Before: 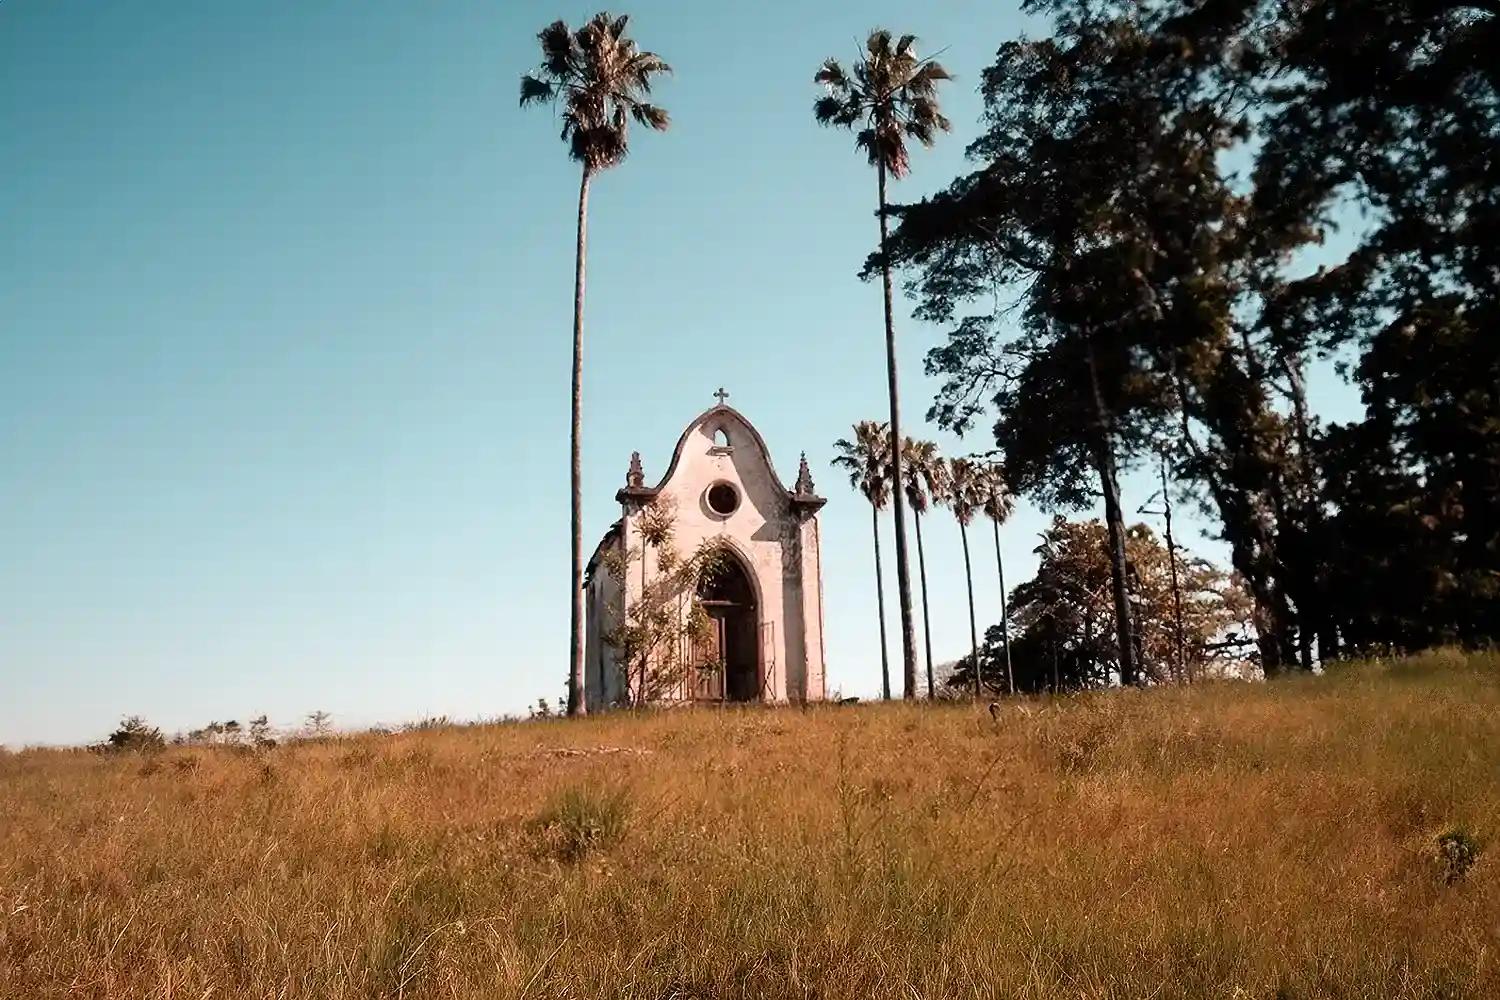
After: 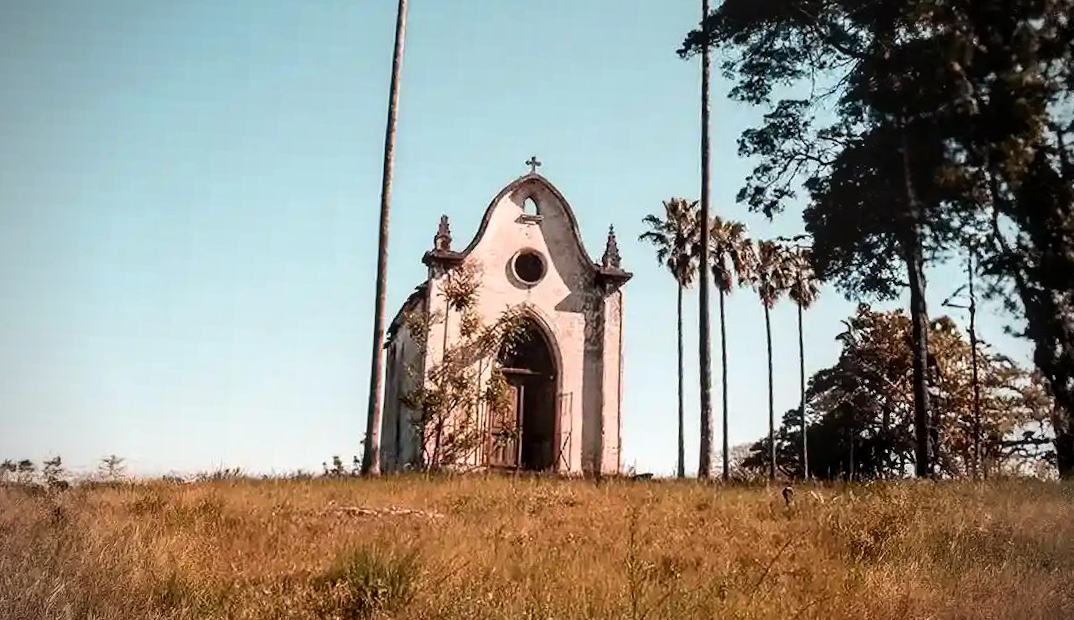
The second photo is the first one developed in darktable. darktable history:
local contrast: on, module defaults
crop and rotate: angle -3.37°, left 9.79%, top 20.73%, right 12.42%, bottom 11.82%
contrast brightness saturation: contrast 0.14
vignetting: on, module defaults
